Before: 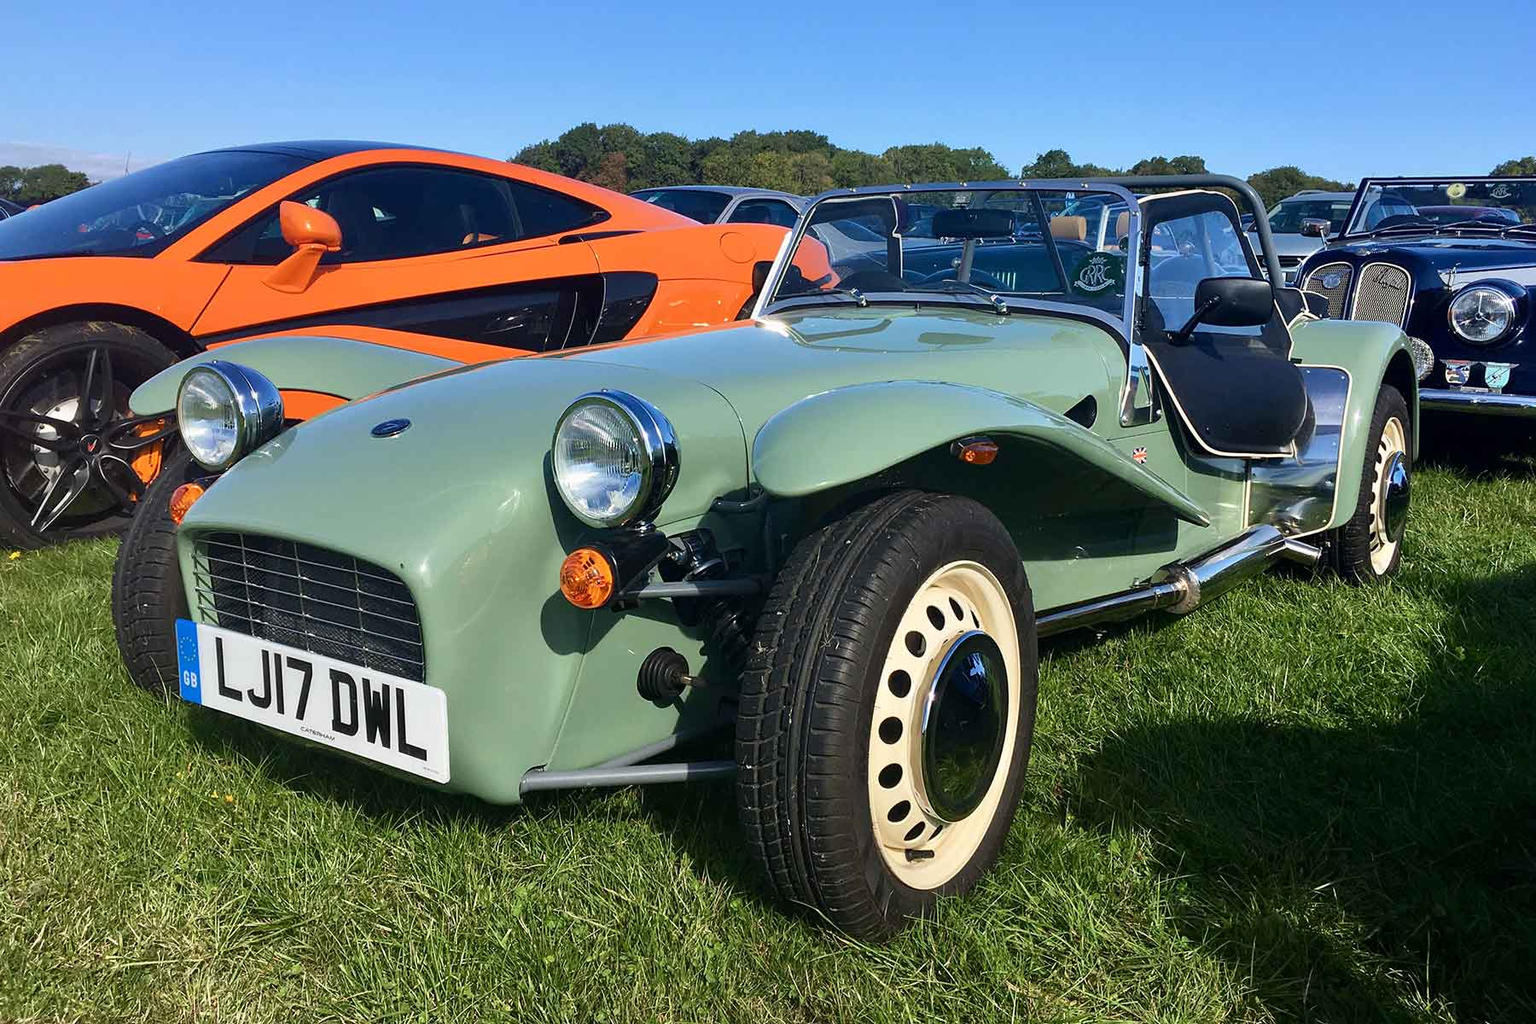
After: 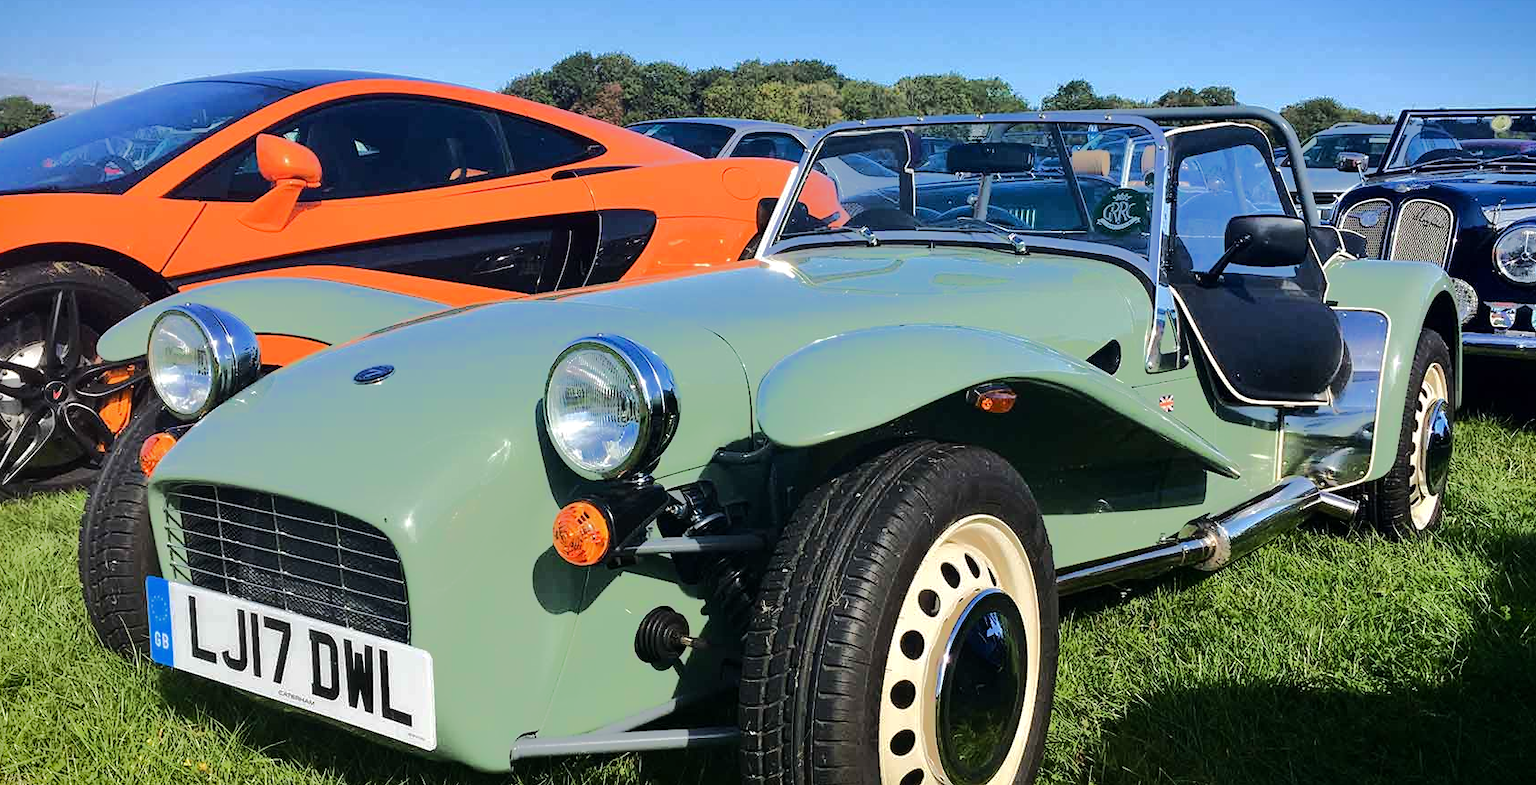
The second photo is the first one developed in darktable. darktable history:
crop: left 2.455%, top 7.32%, right 2.993%, bottom 20.142%
tone equalizer: -8 EV -0.506 EV, -7 EV -0.335 EV, -6 EV -0.055 EV, -5 EV 0.433 EV, -4 EV 0.991 EV, -3 EV 0.801 EV, -2 EV -0.006 EV, -1 EV 0.133 EV, +0 EV -0.007 EV, edges refinement/feathering 500, mask exposure compensation -1.57 EV, preserve details no
vignetting: fall-off start 99.24%, saturation 0.364, width/height ratio 1.308
